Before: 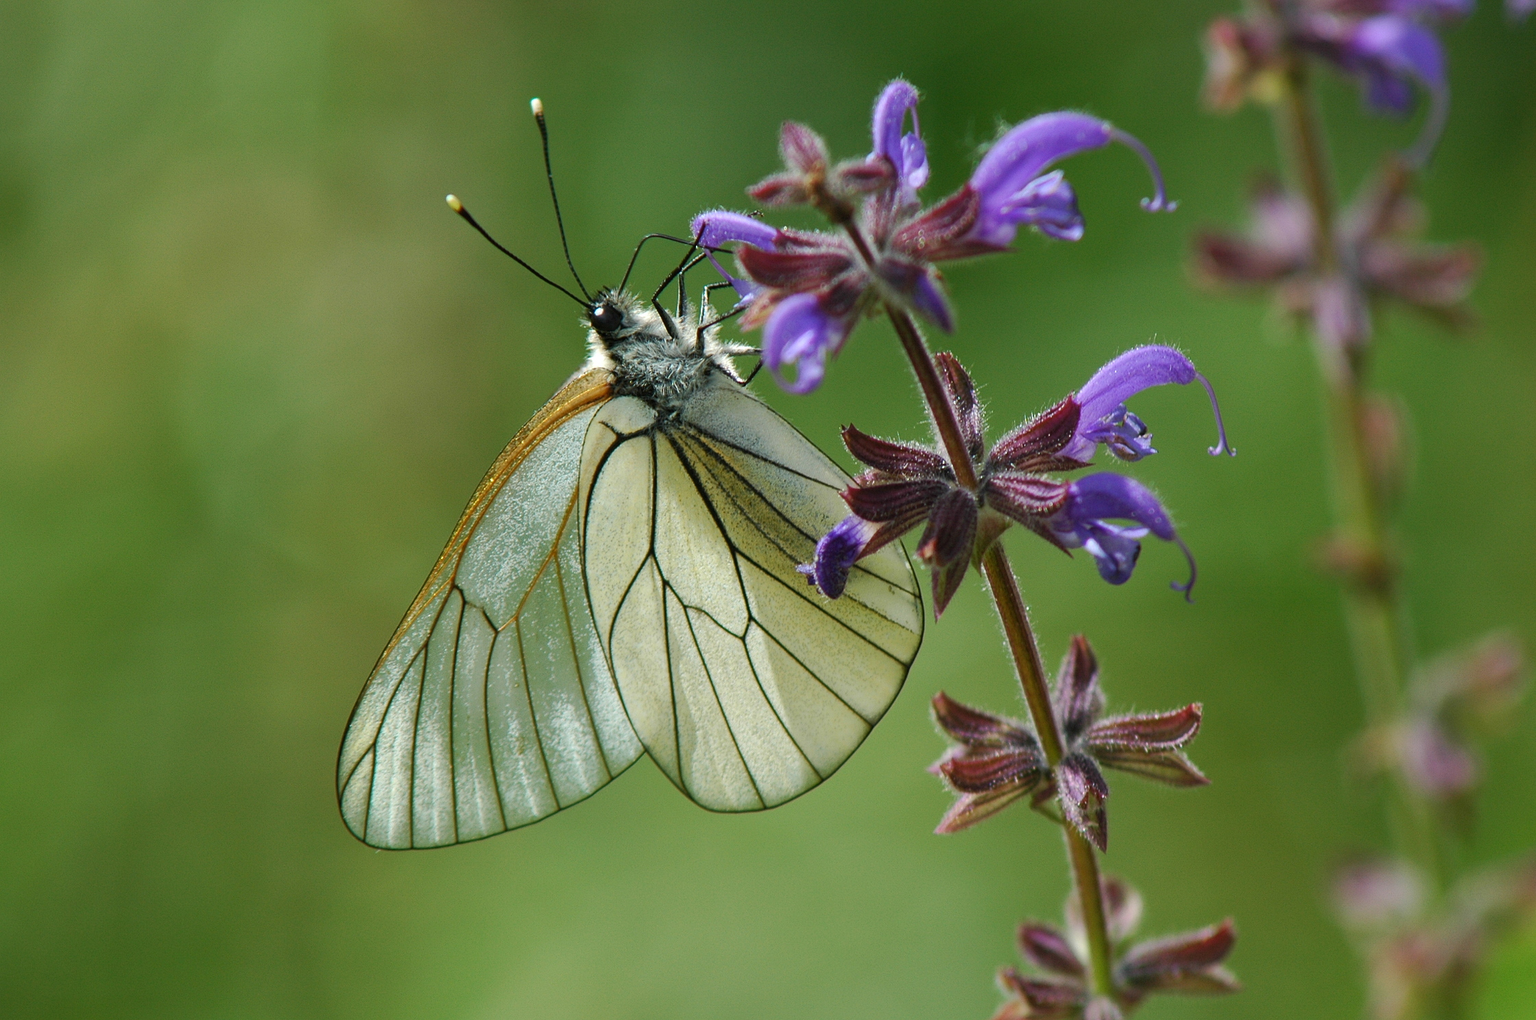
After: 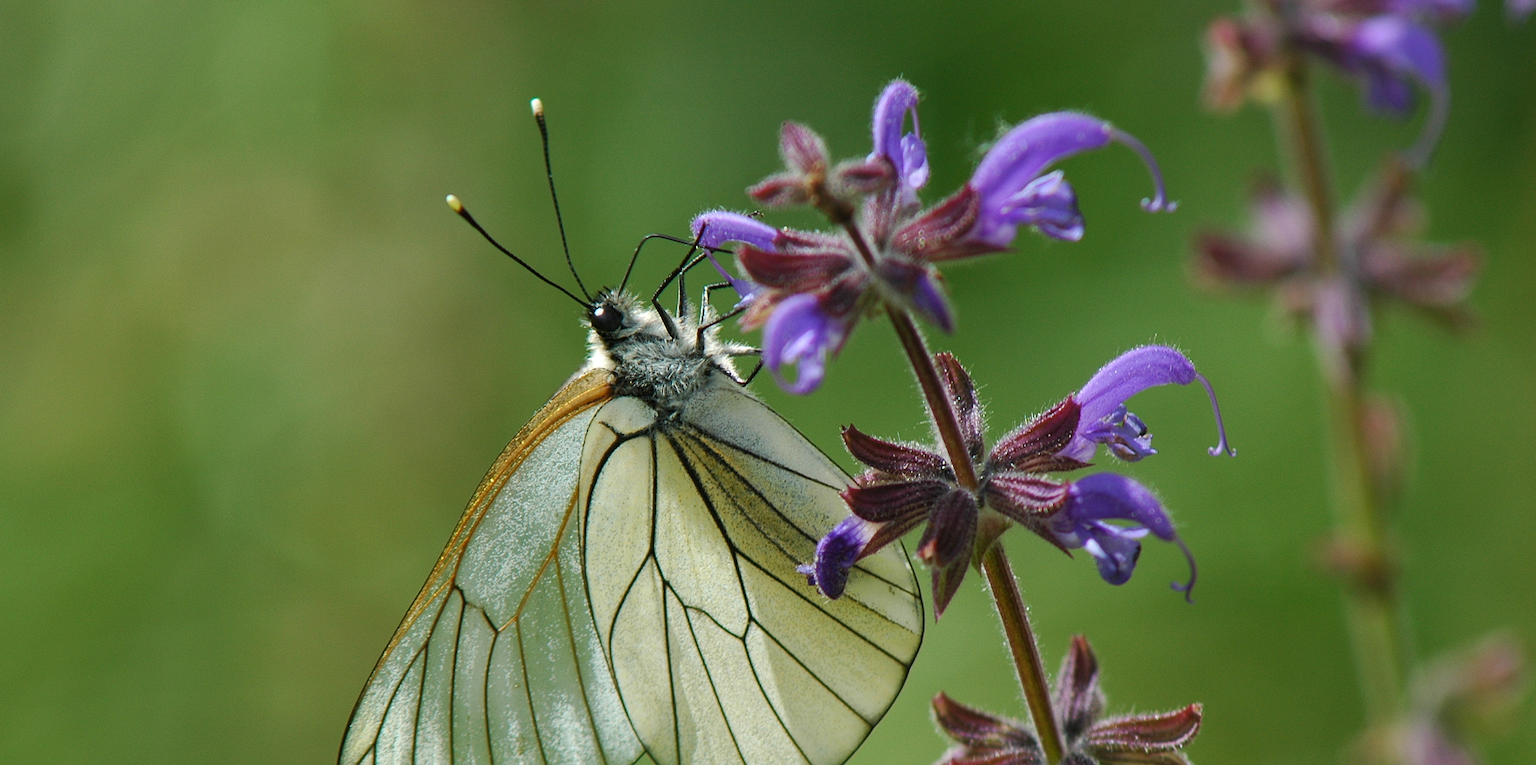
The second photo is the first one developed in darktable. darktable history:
crop: bottom 24.967%
exposure: compensate highlight preservation false
